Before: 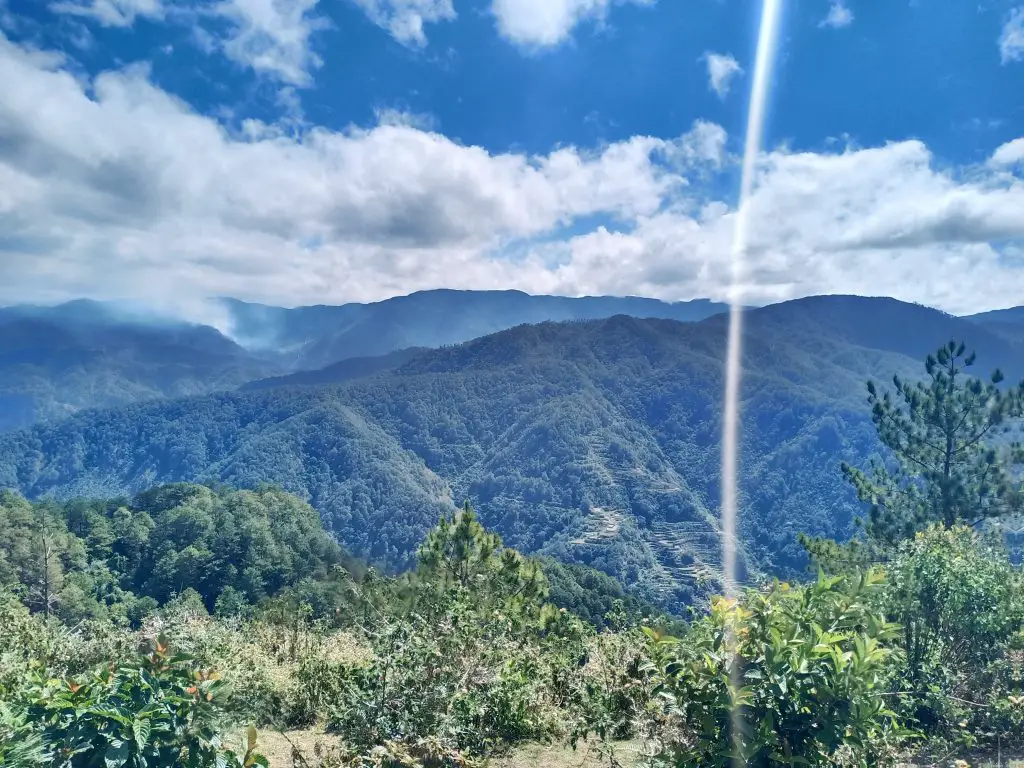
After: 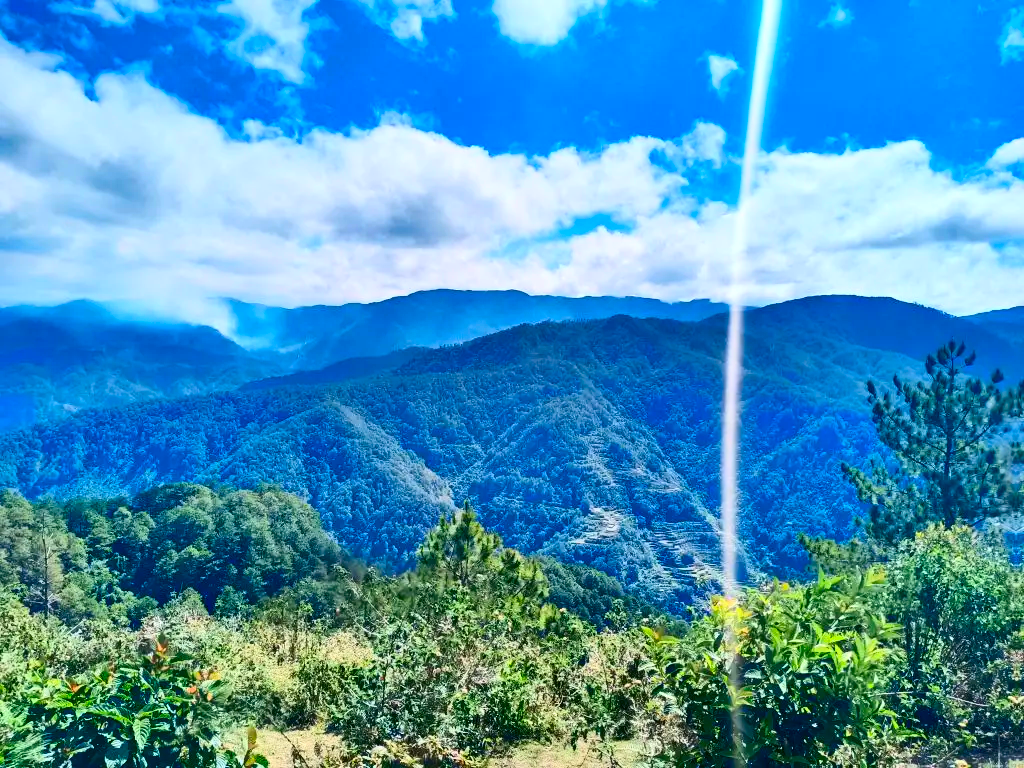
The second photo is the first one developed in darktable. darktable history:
contrast brightness saturation: contrast 0.26, brightness 0.014, saturation 0.889
